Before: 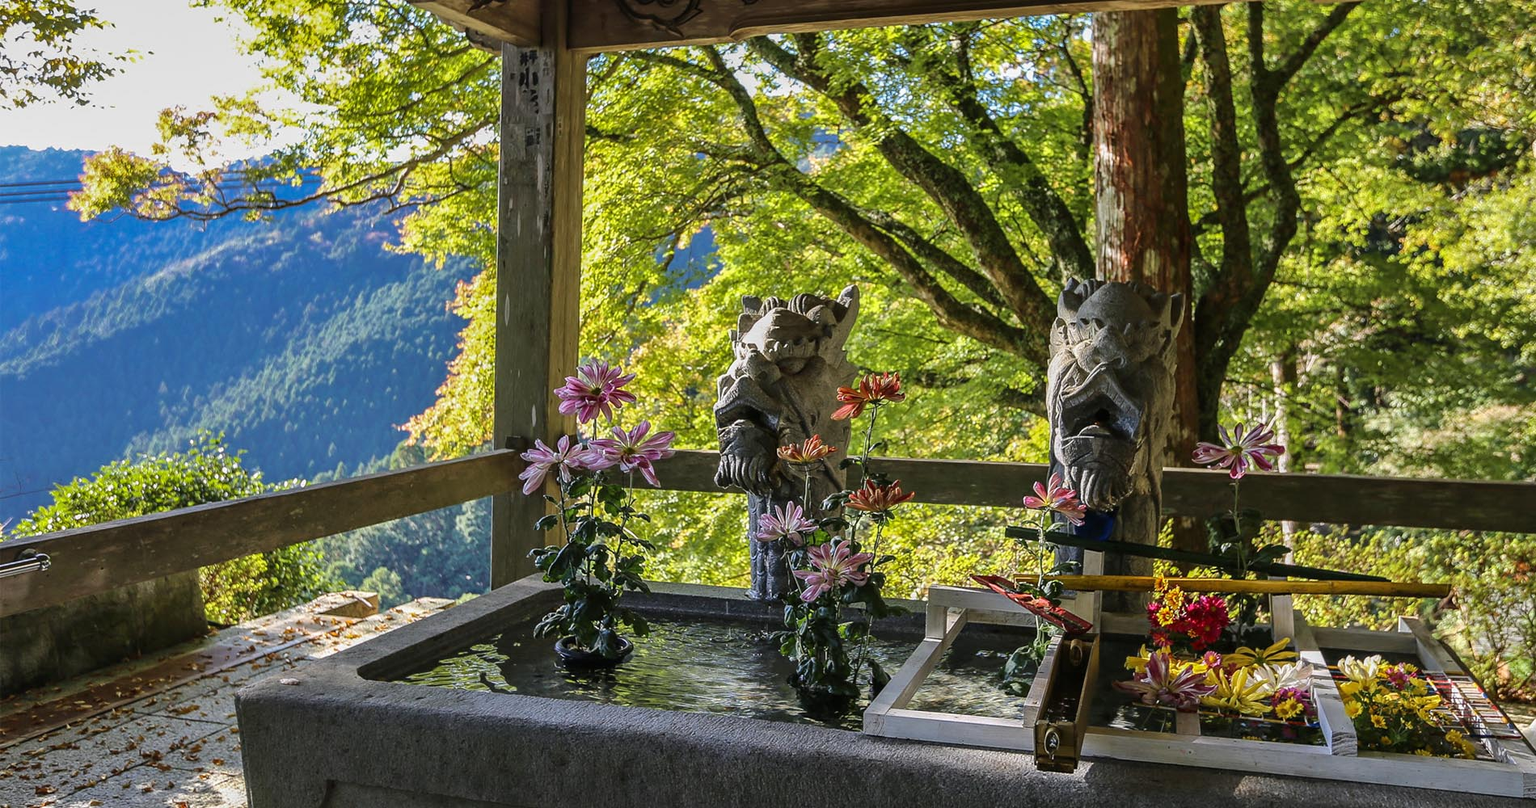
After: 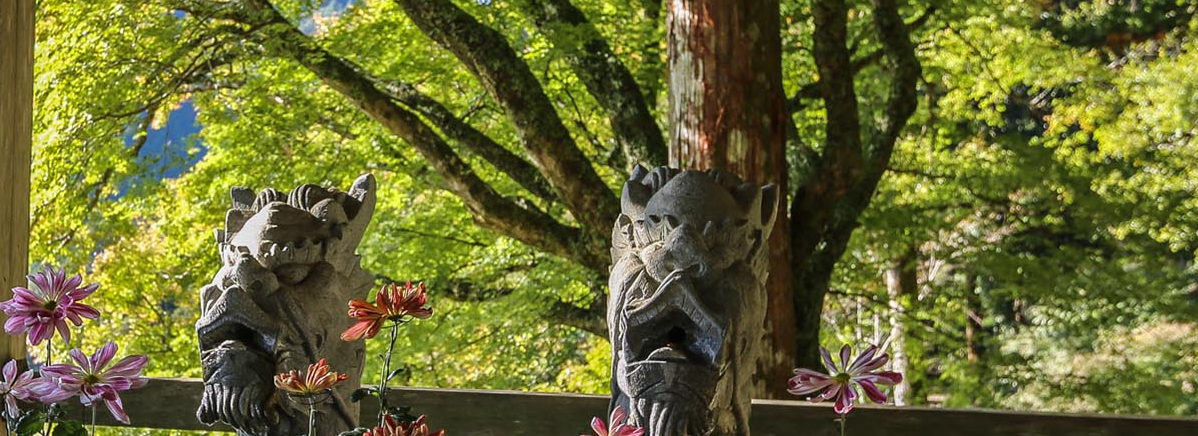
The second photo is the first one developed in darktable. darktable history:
crop: left 36.2%, top 17.973%, right 0.706%, bottom 38.357%
